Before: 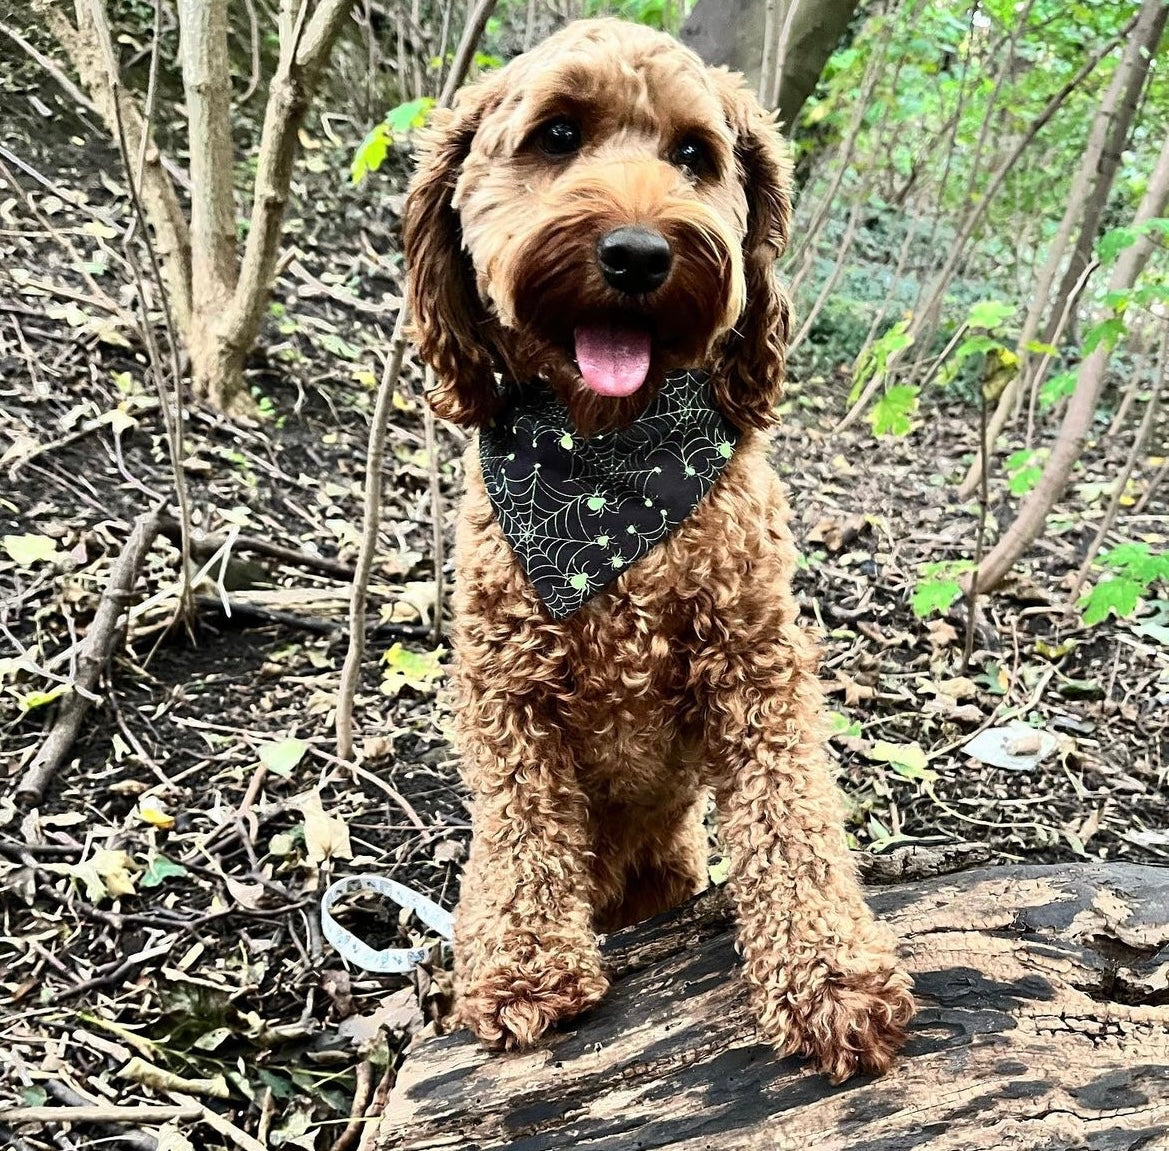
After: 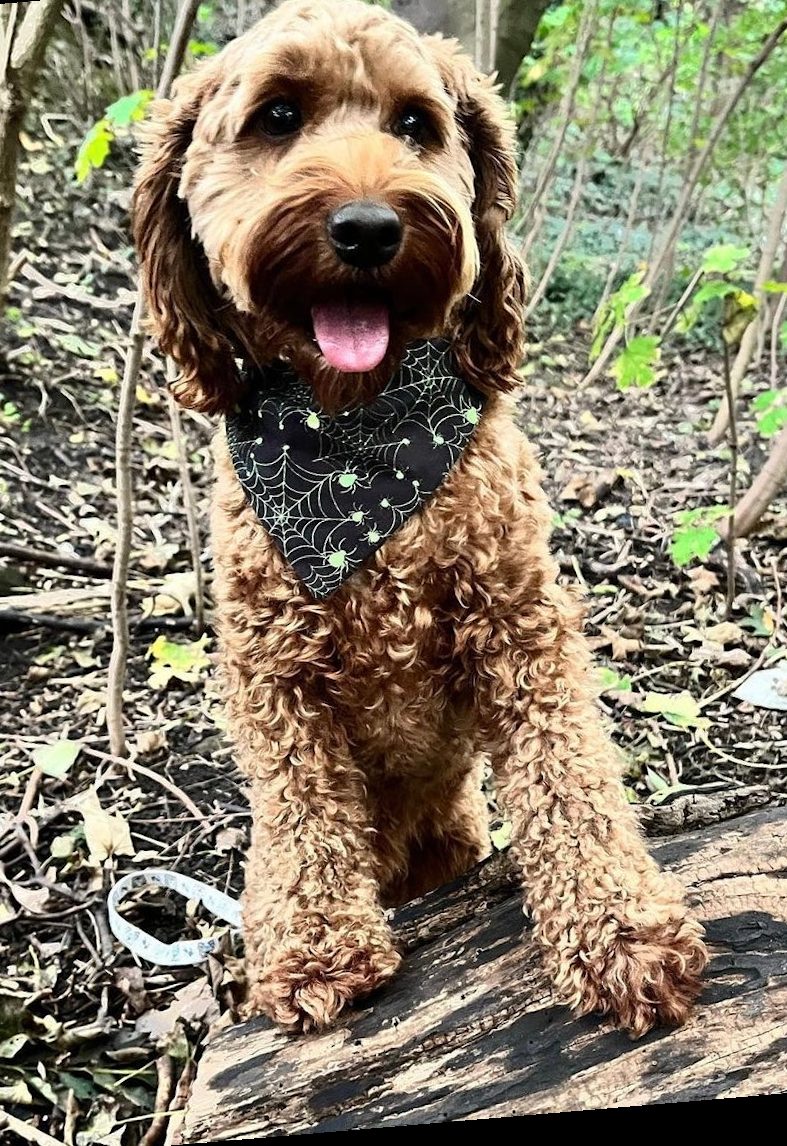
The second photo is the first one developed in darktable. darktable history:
crop and rotate: left 22.918%, top 5.629%, right 14.711%, bottom 2.247%
rotate and perspective: rotation -4.86°, automatic cropping off
